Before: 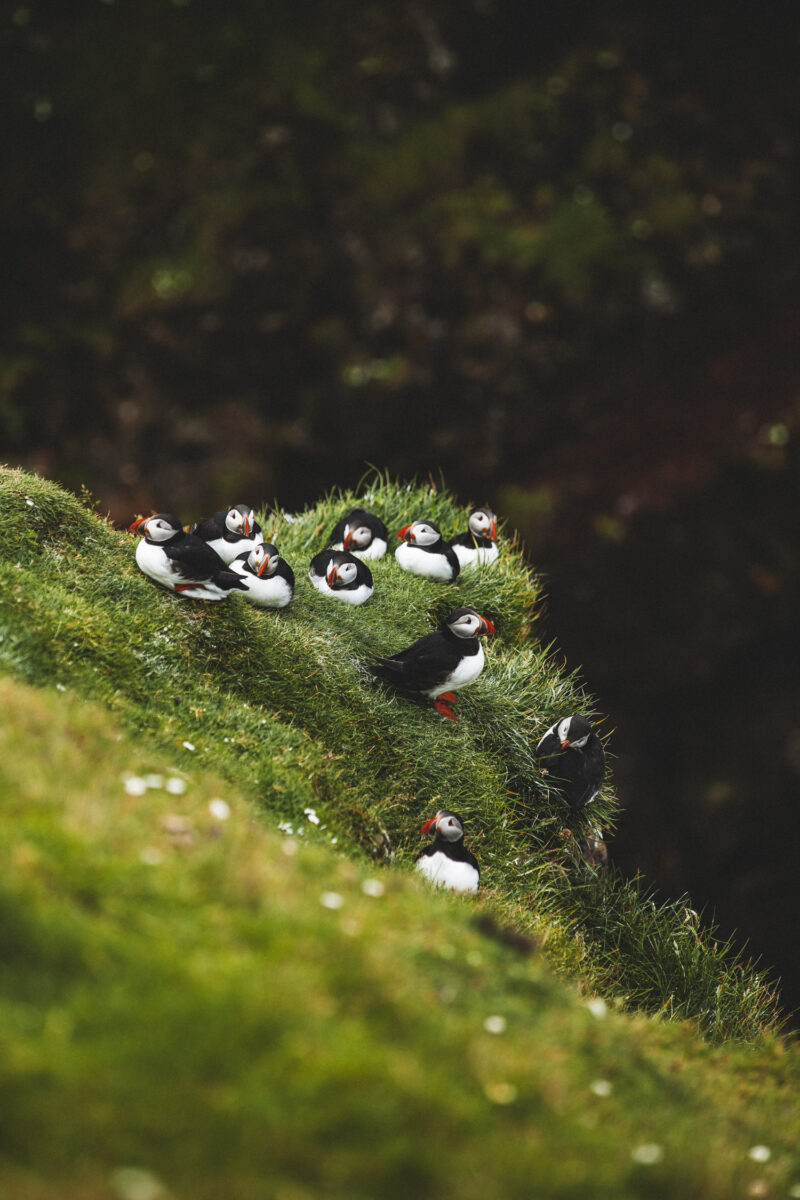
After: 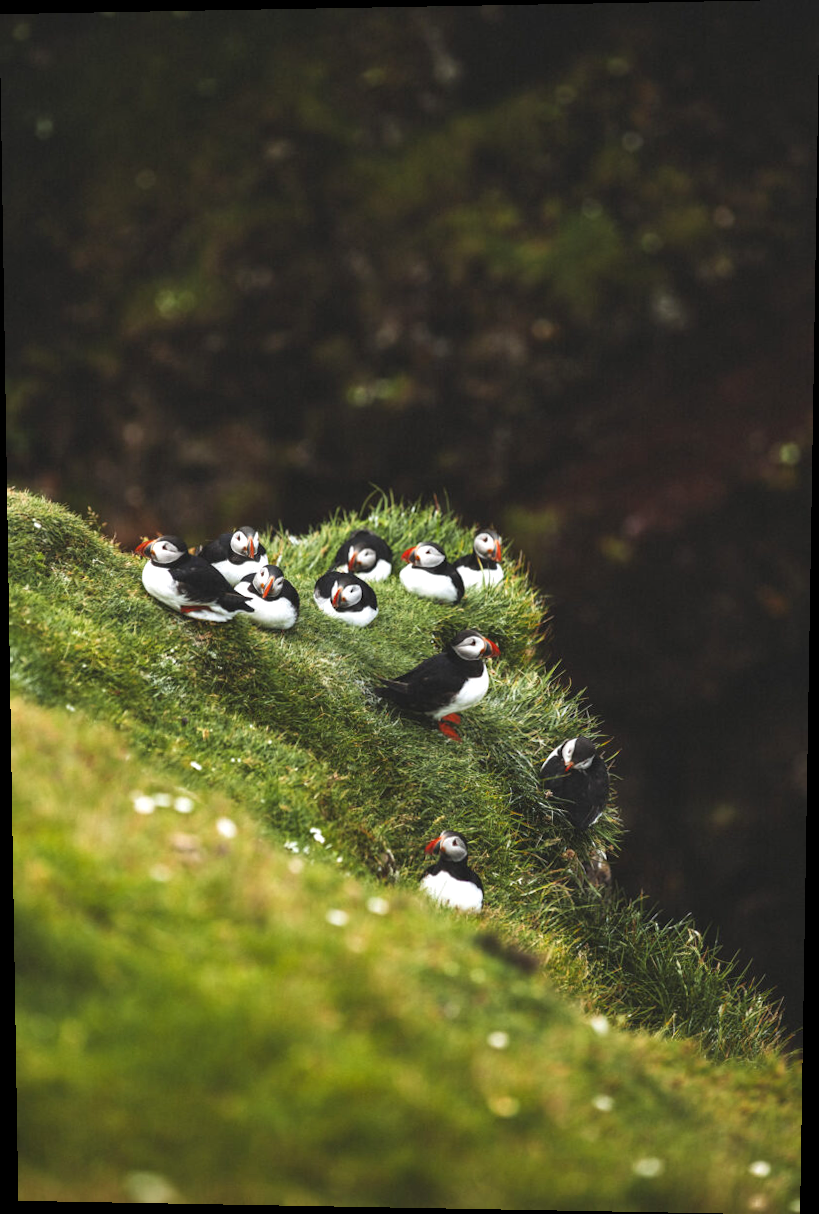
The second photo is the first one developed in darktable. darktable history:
exposure: exposure 0.376 EV, compensate highlight preservation false
rotate and perspective: lens shift (vertical) 0.048, lens shift (horizontal) -0.024, automatic cropping off
